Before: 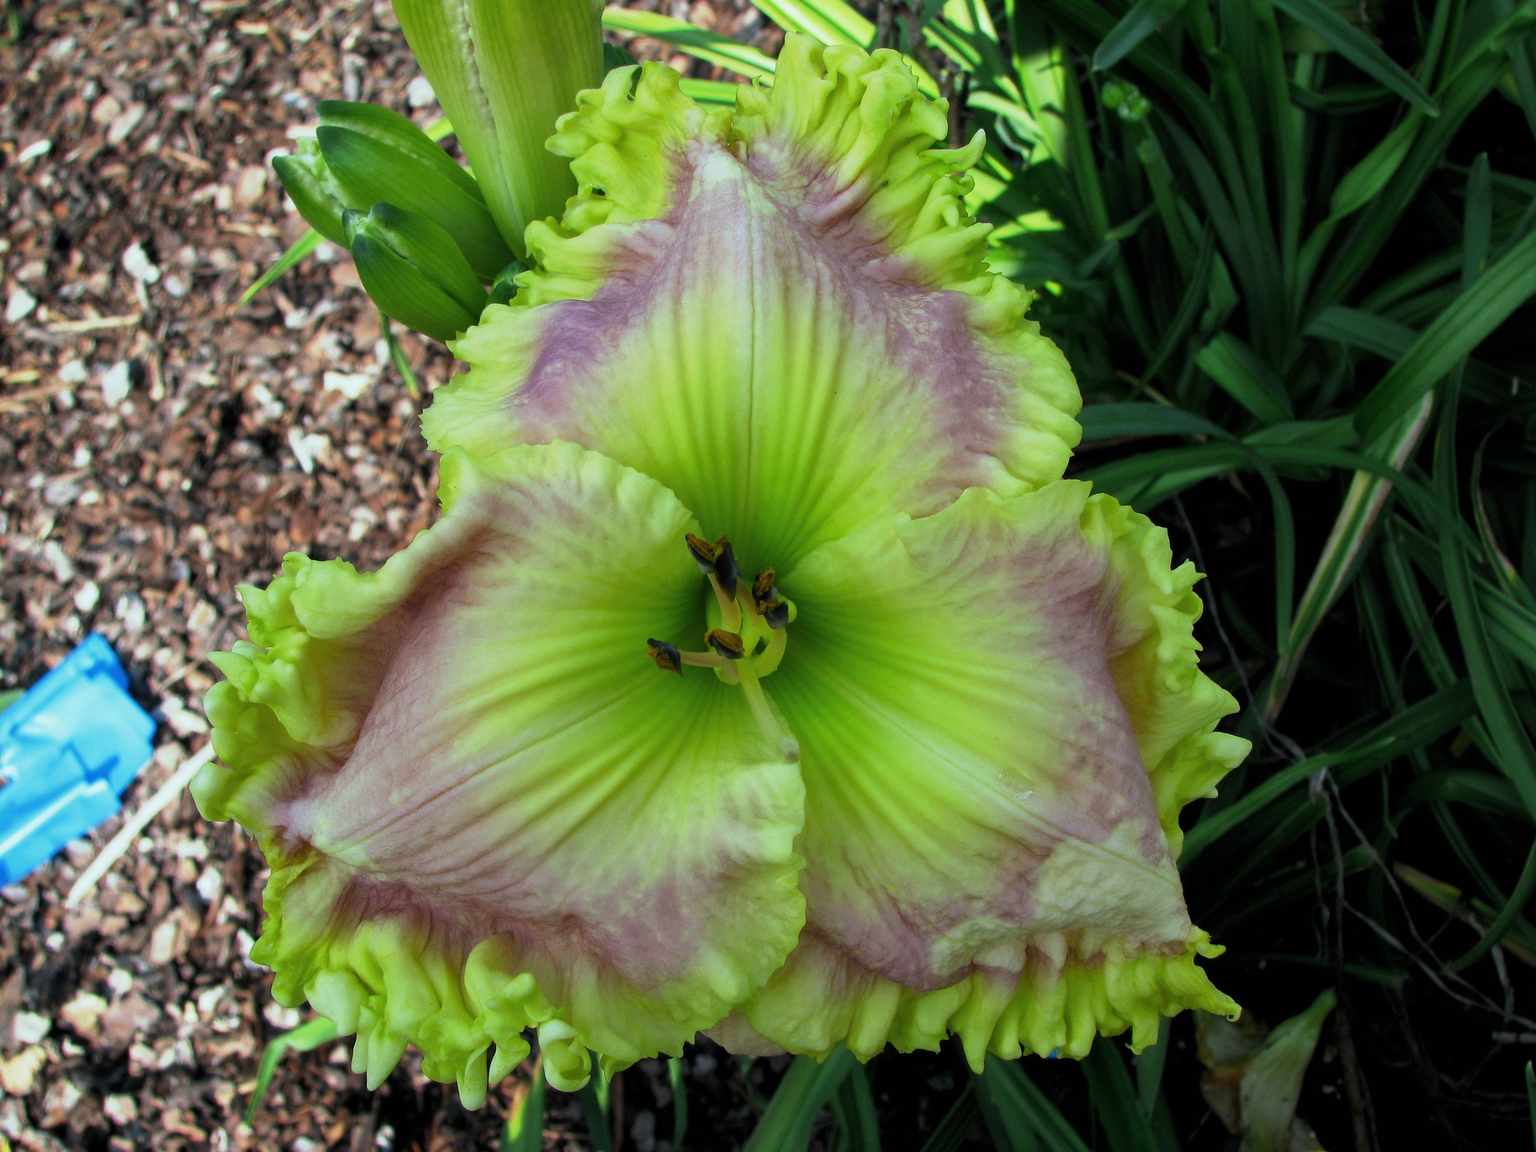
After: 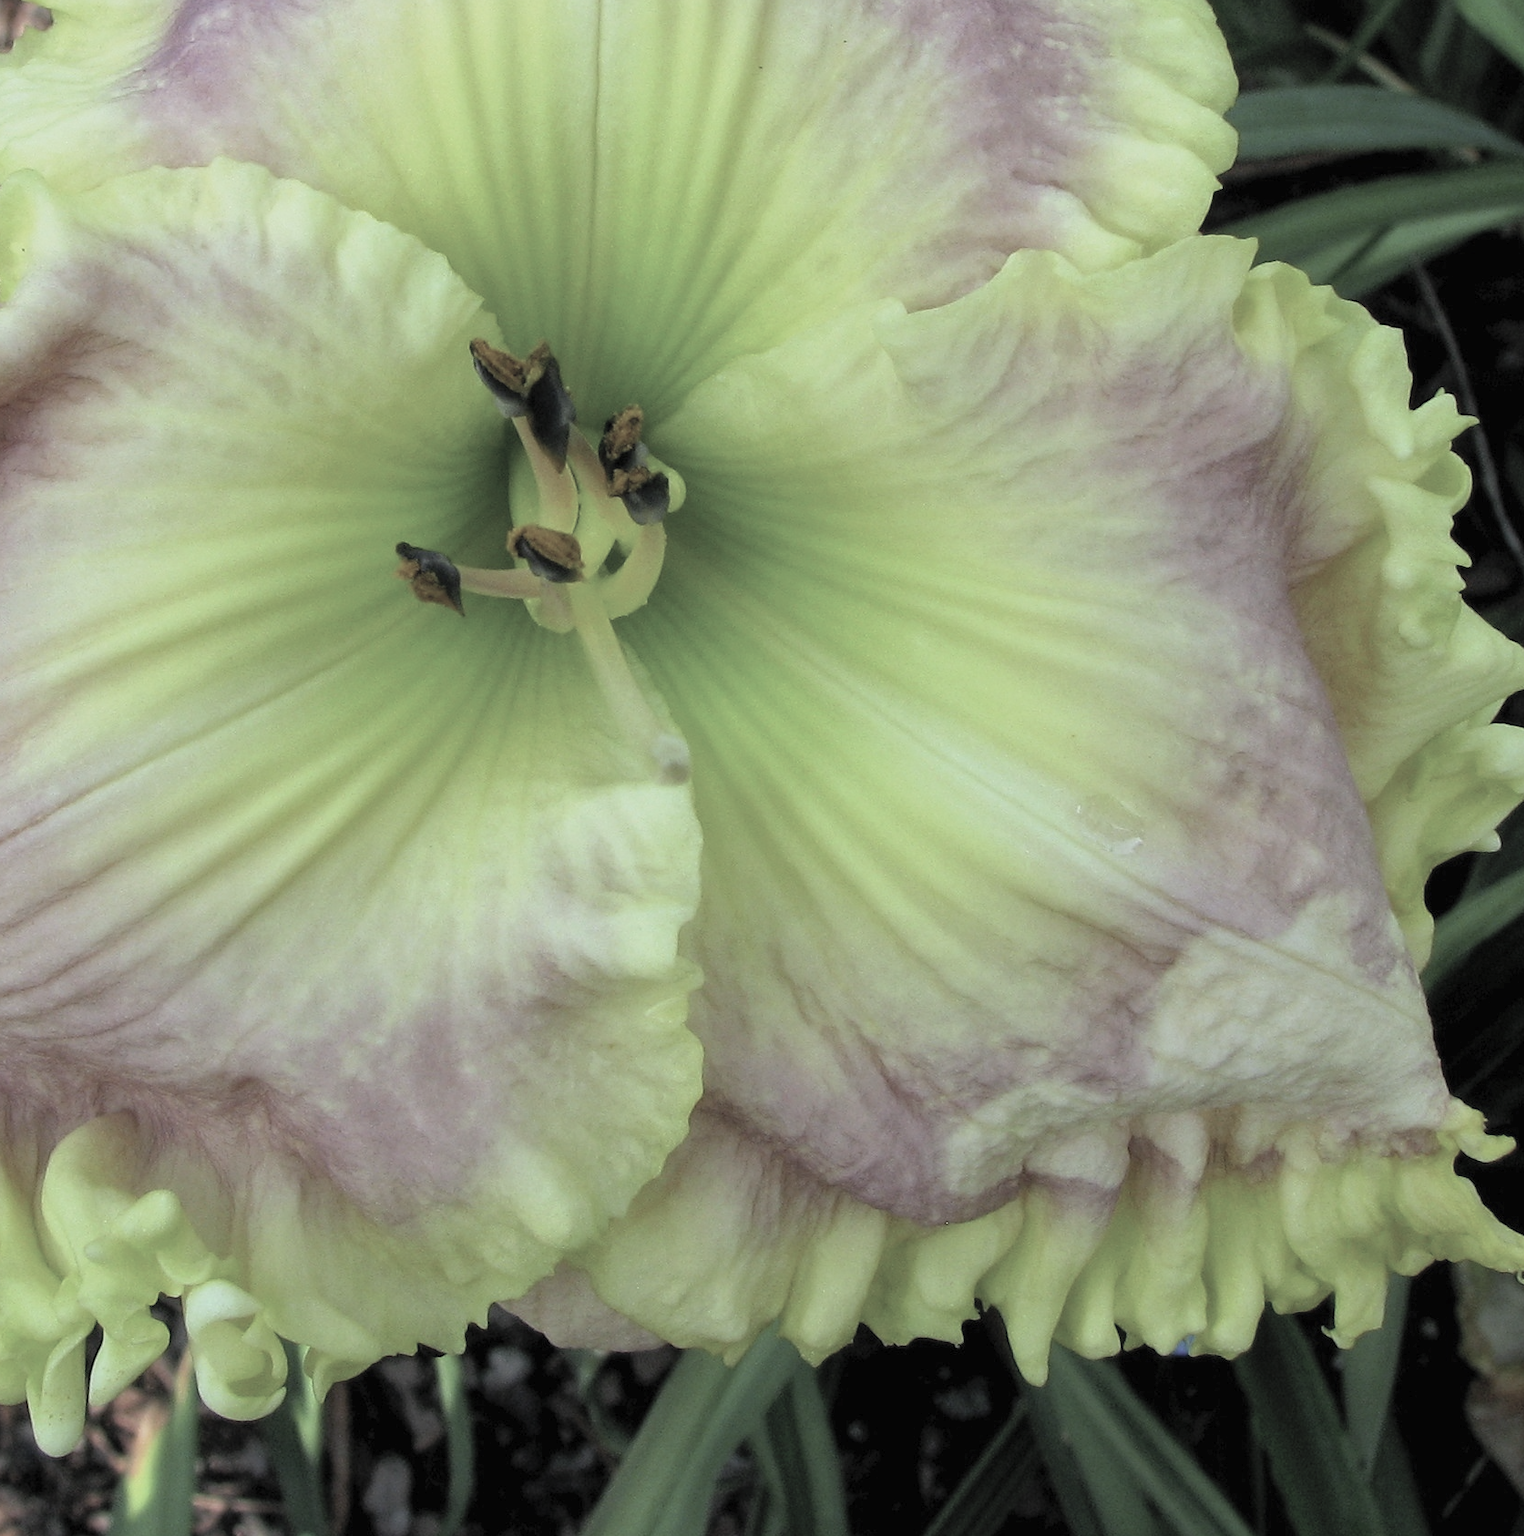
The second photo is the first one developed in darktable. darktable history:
contrast brightness saturation: brightness 0.184, saturation -0.512
crop and rotate: left 28.857%, top 31.099%, right 19.856%
